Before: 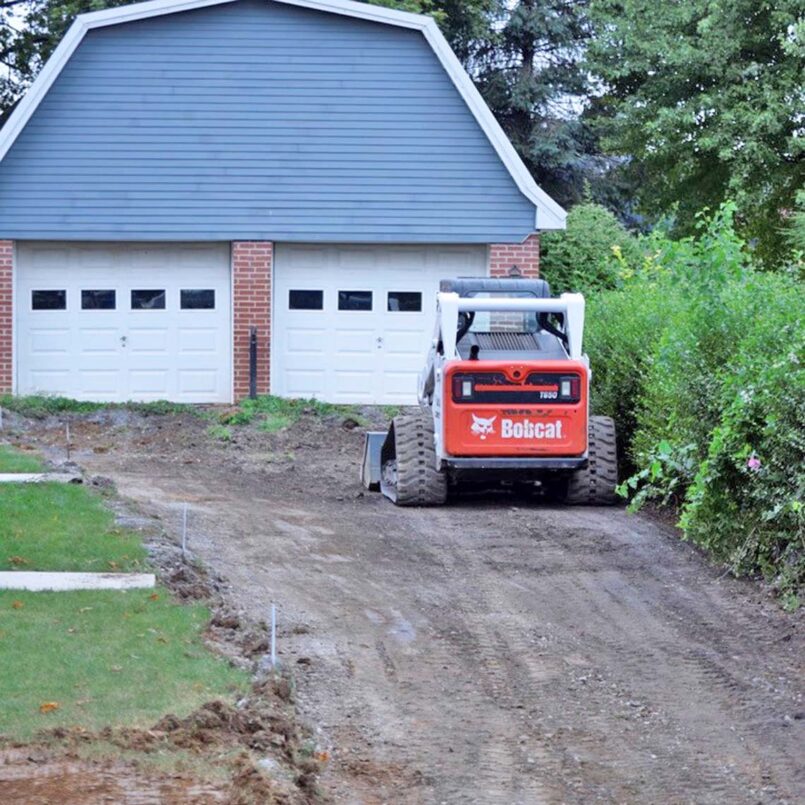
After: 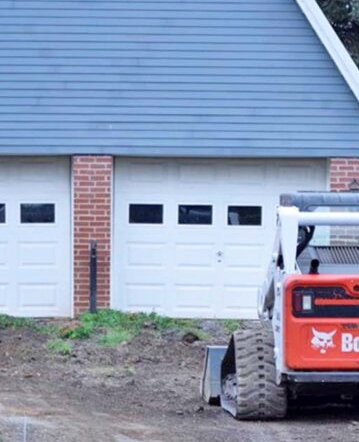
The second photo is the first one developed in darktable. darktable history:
crop: left 19.928%, top 10.774%, right 35.413%, bottom 34.272%
